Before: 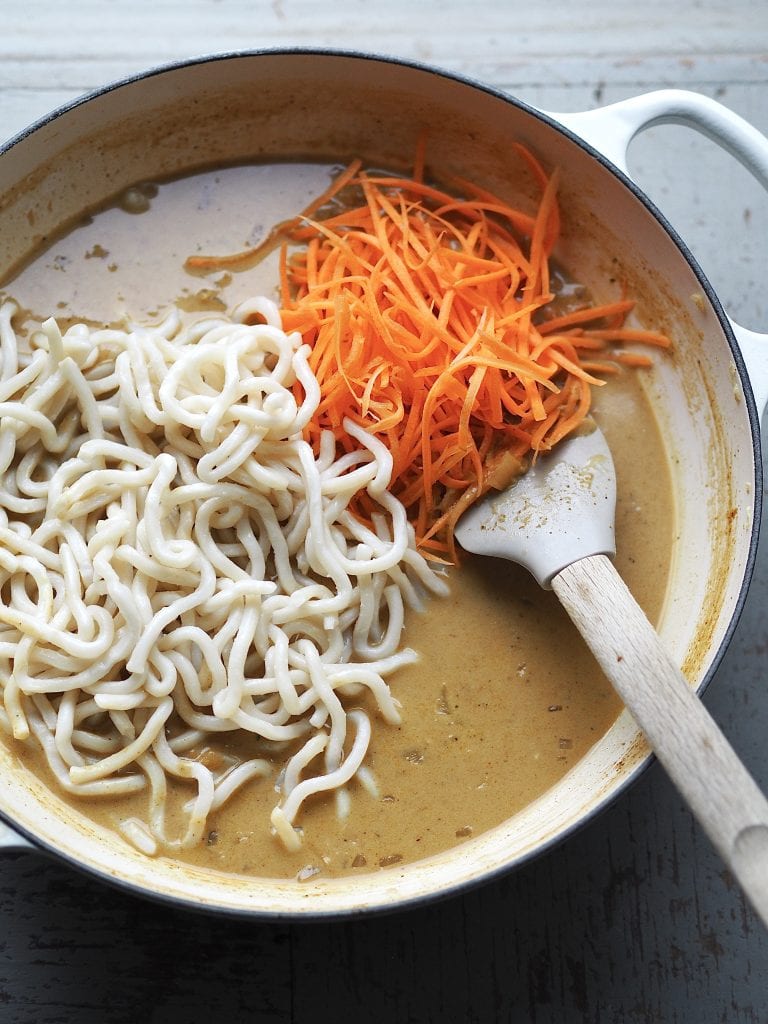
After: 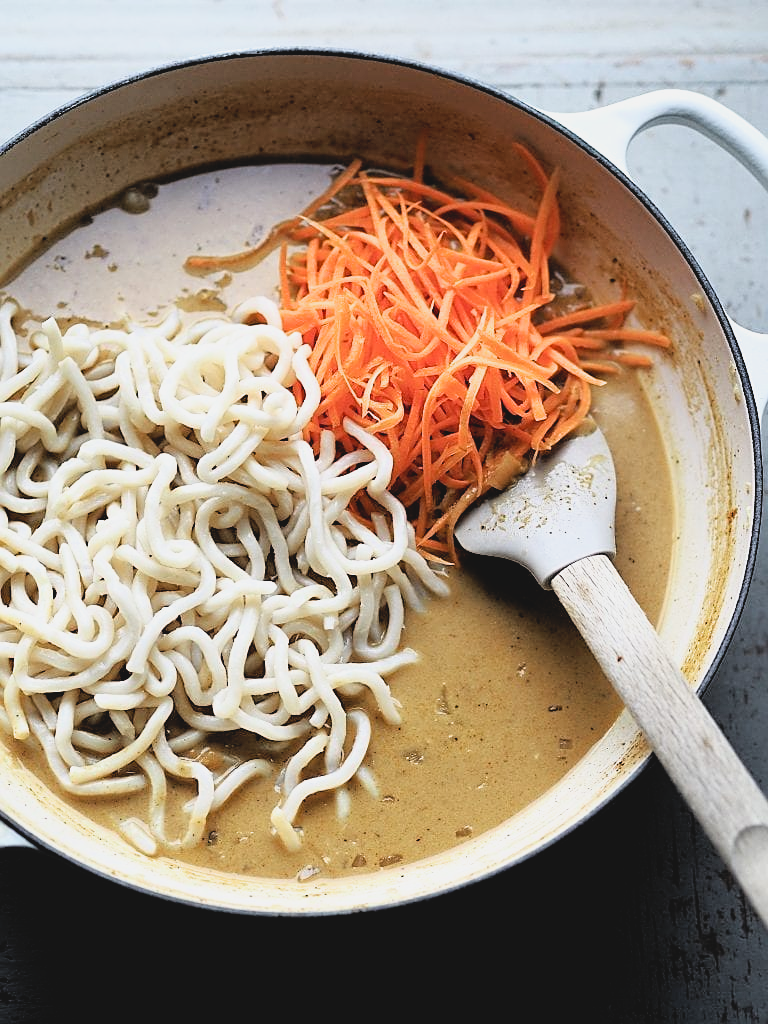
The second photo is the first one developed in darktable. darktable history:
sharpen: on, module defaults
contrast brightness saturation: contrast -0.1, brightness 0.05, saturation 0.08
filmic rgb: black relative exposure -3.64 EV, white relative exposure 2.44 EV, hardness 3.29
